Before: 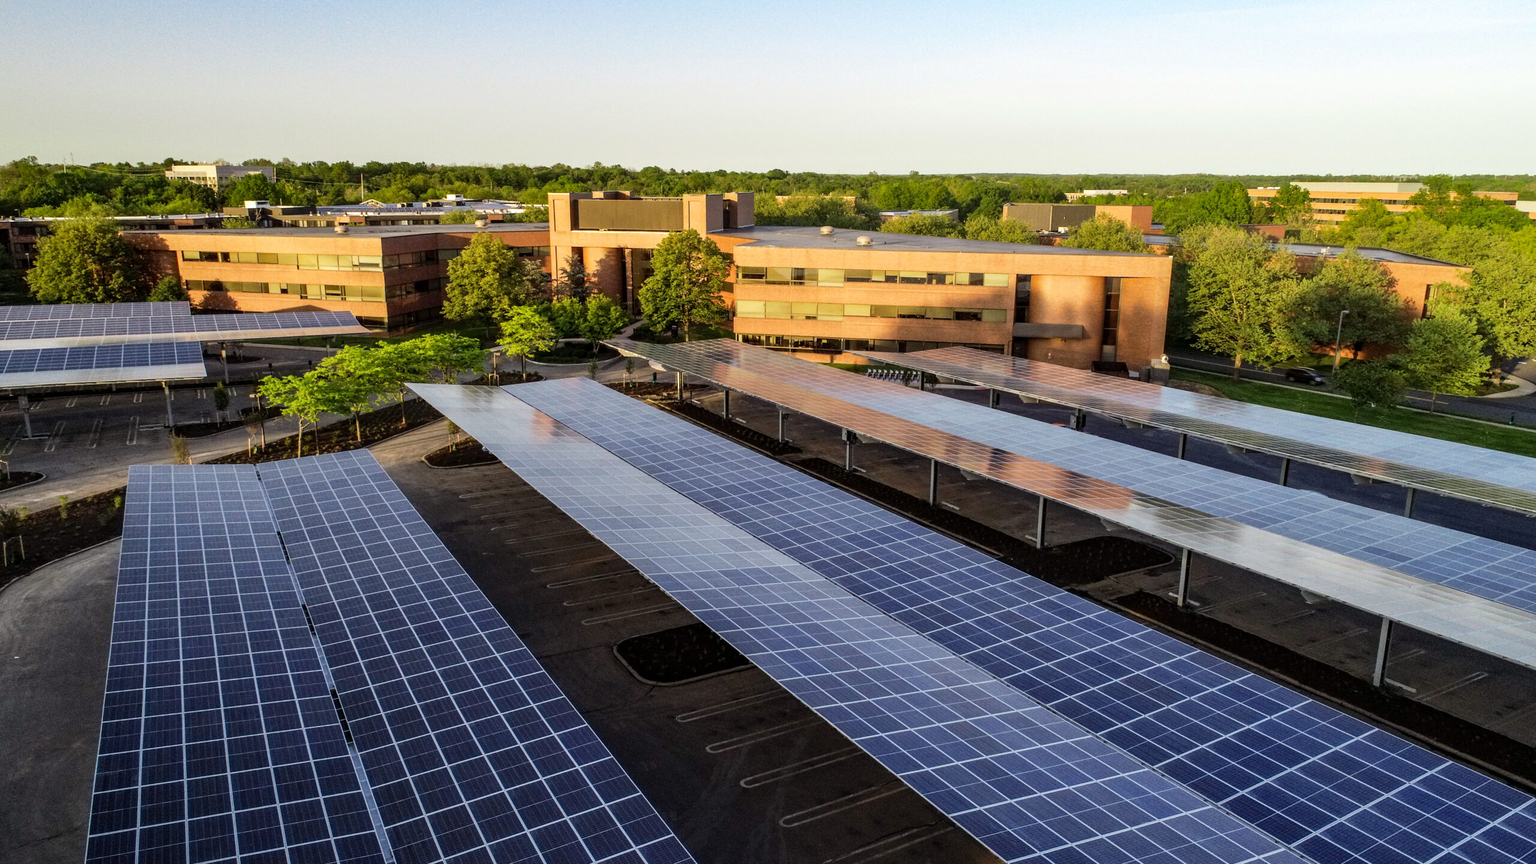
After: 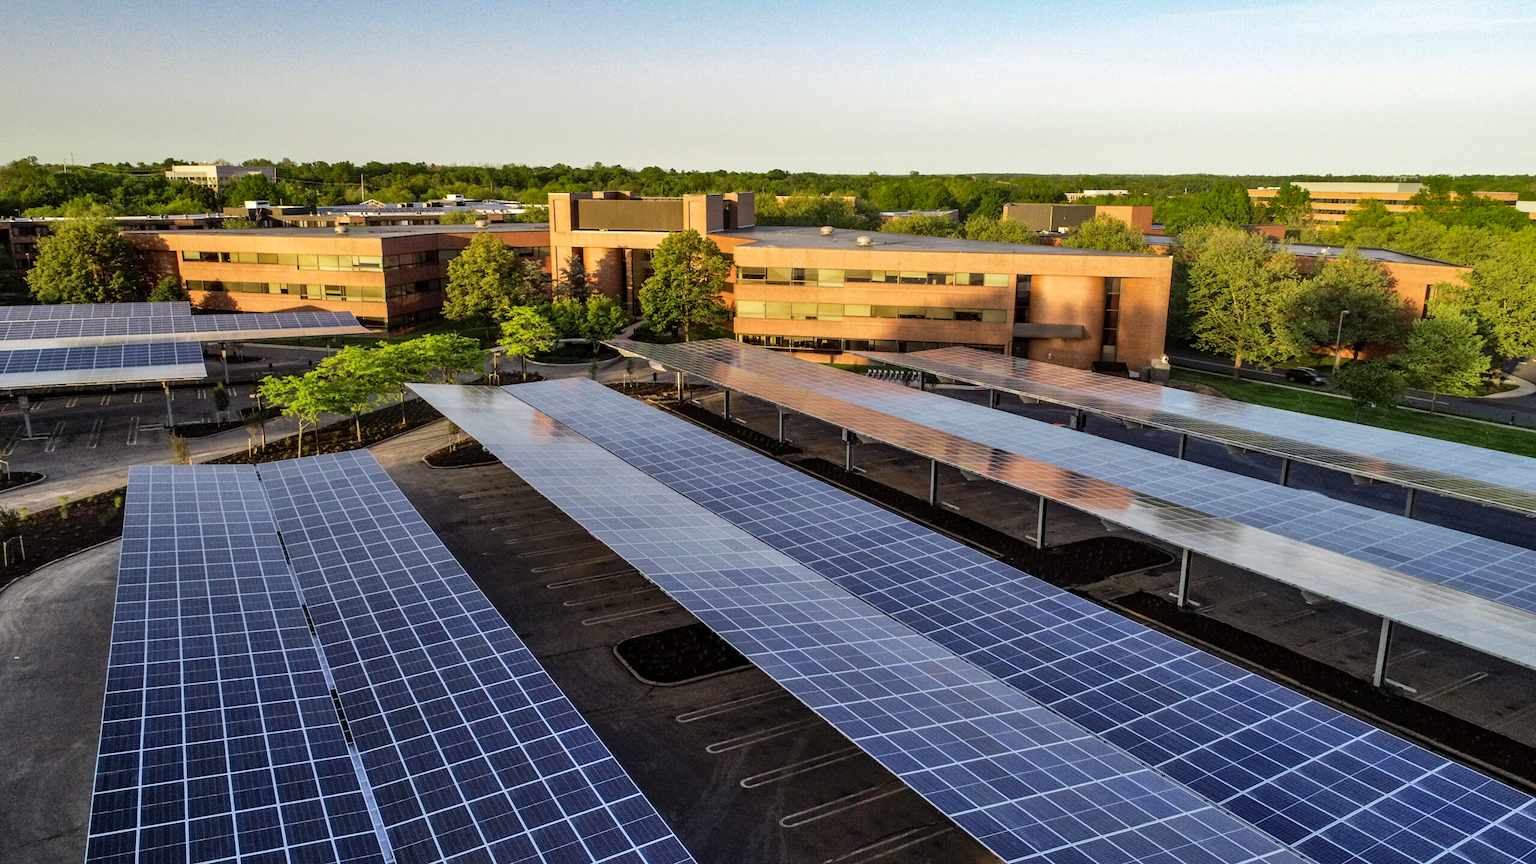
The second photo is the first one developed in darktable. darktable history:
base curve: curves: ch0 [(0, 0) (0.303, 0.277) (1, 1)], exposure shift 0.01, preserve colors none
shadows and highlights: soften with gaussian
